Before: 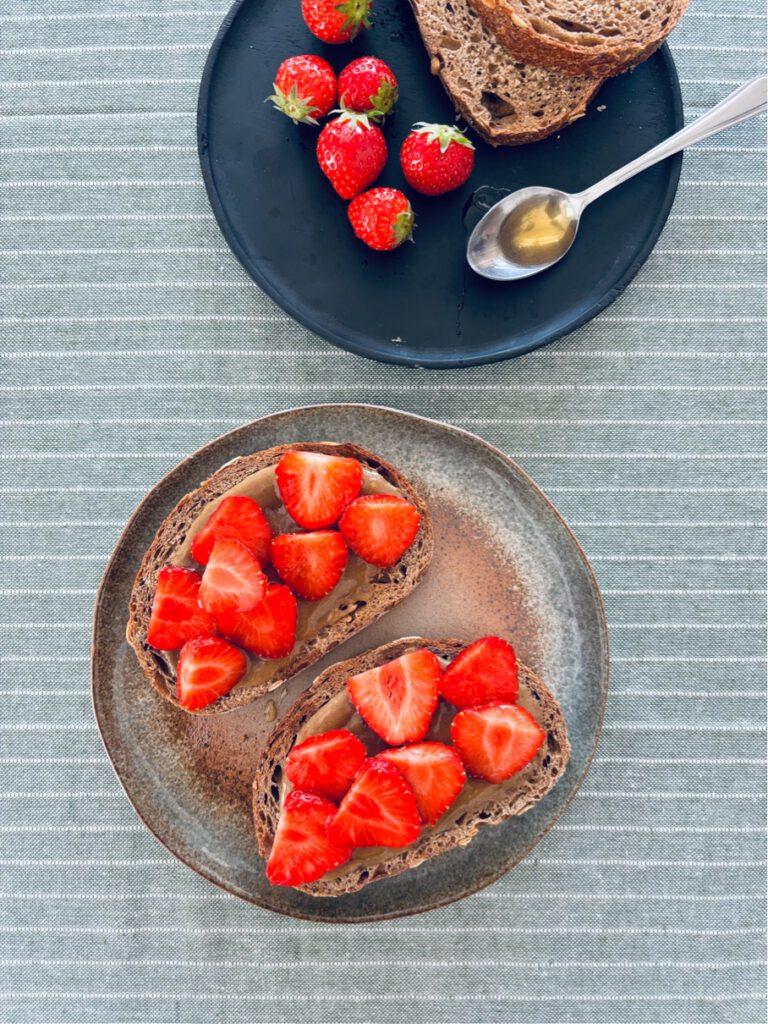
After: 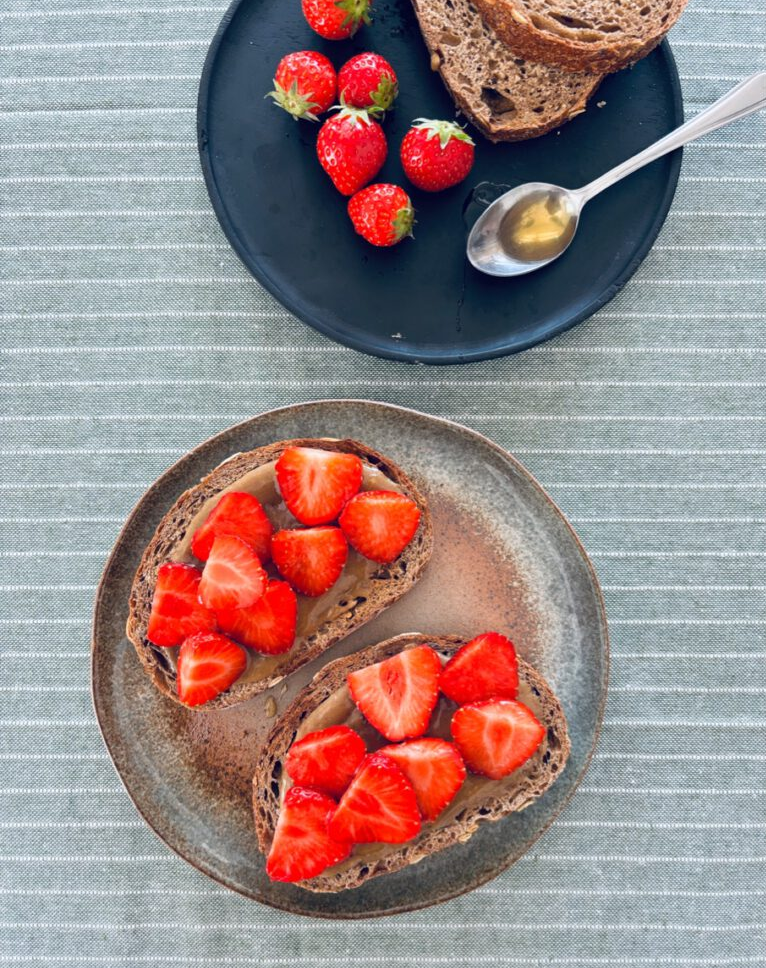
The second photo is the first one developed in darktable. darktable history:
crop: top 0.391%, right 0.26%, bottom 5.035%
